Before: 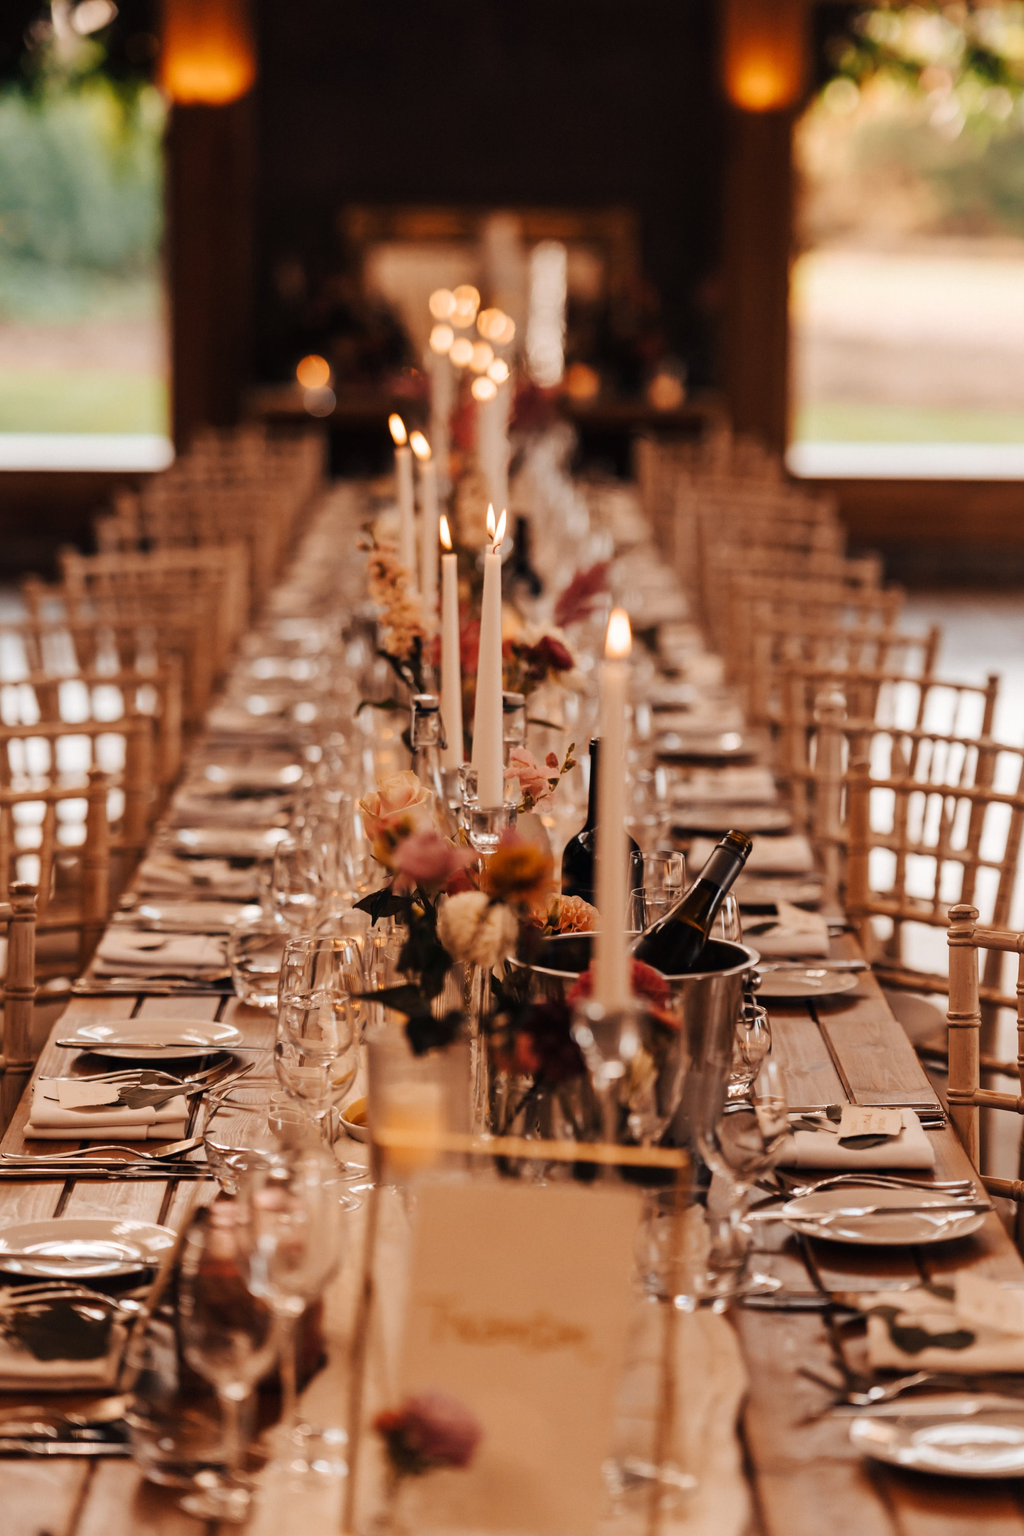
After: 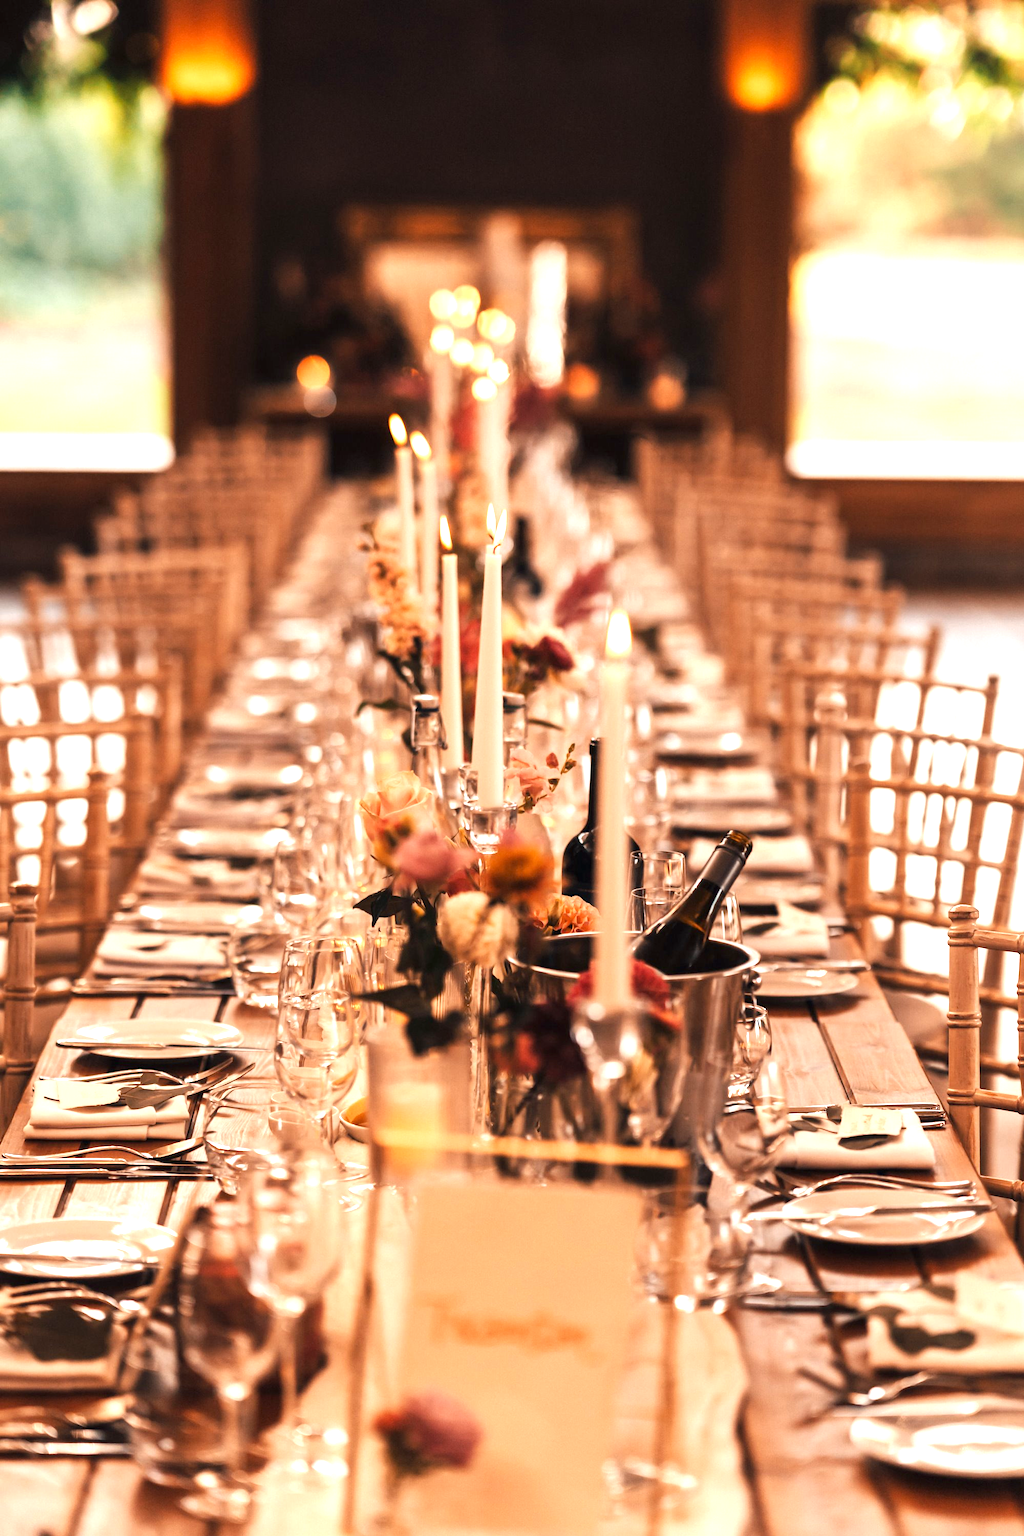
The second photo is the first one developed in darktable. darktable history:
exposure: exposure 1.156 EV, compensate exposure bias true, compensate highlight preservation false
